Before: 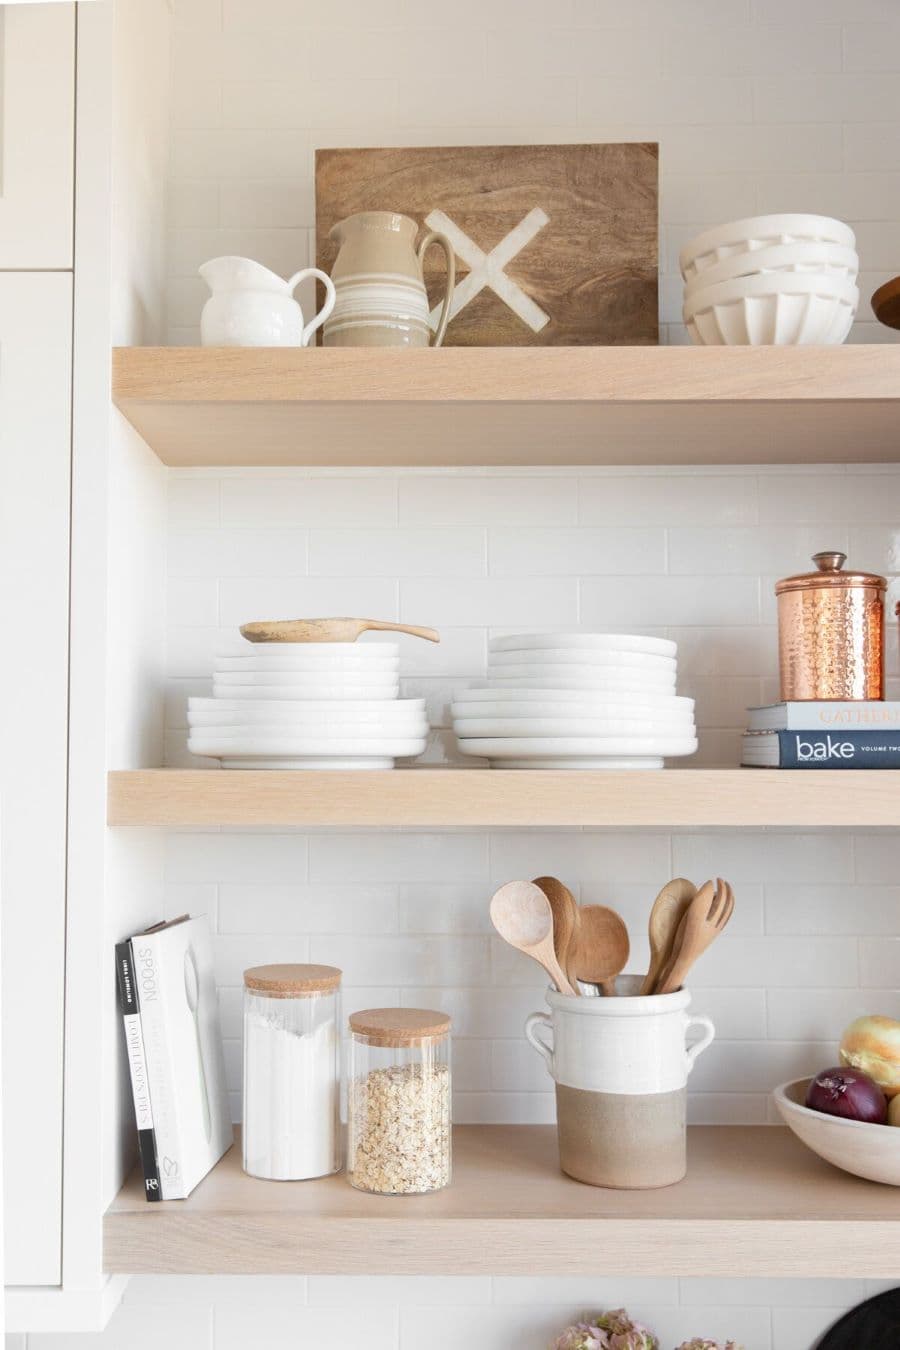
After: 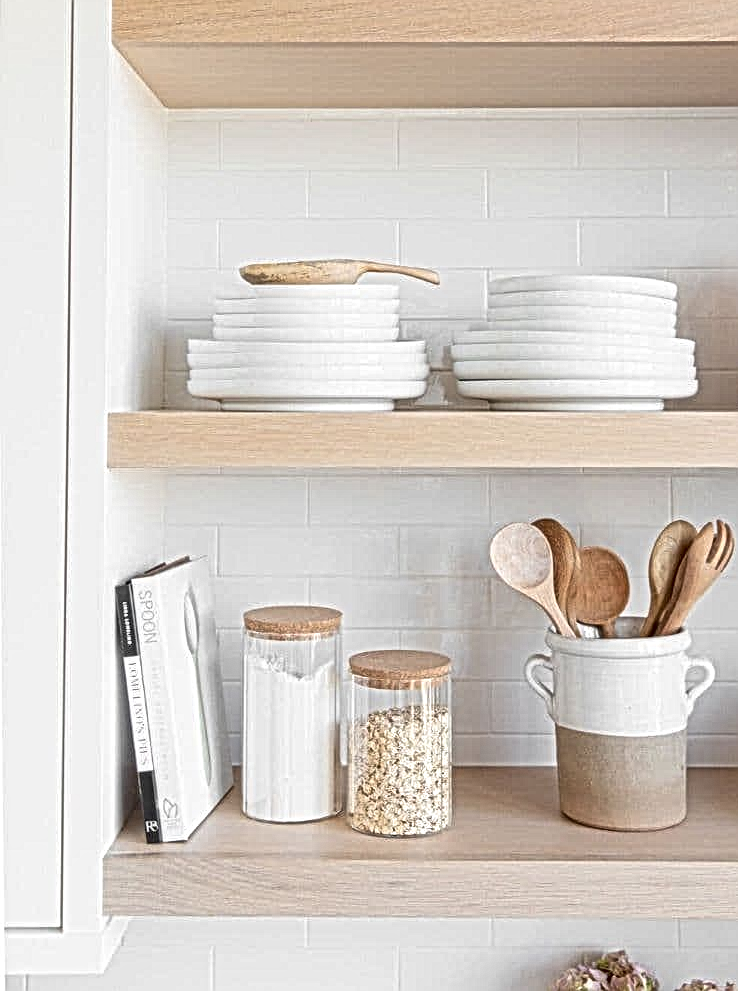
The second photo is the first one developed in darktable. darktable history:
crop: top 26.531%, right 17.959%
local contrast: mode bilateral grid, contrast 20, coarseness 3, detail 300%, midtone range 0.2
